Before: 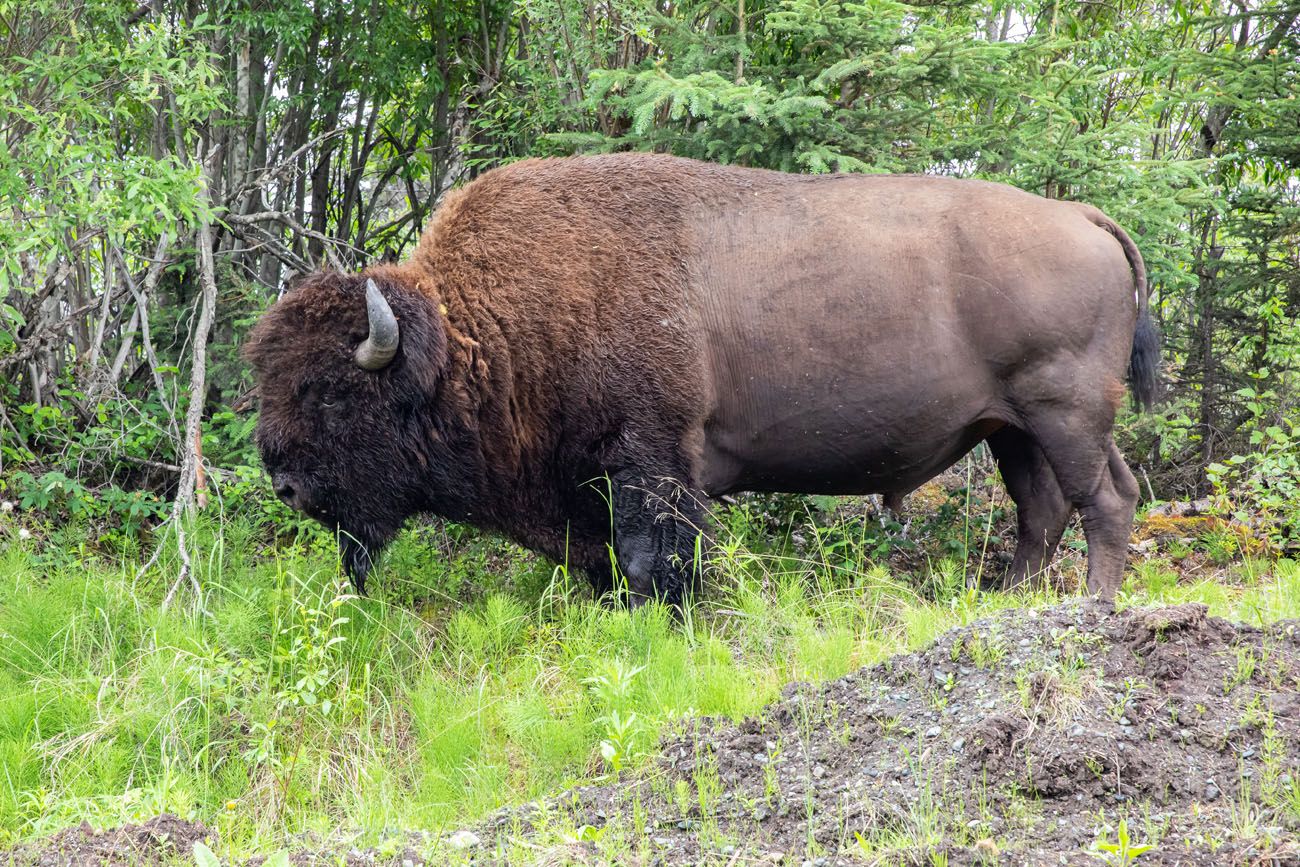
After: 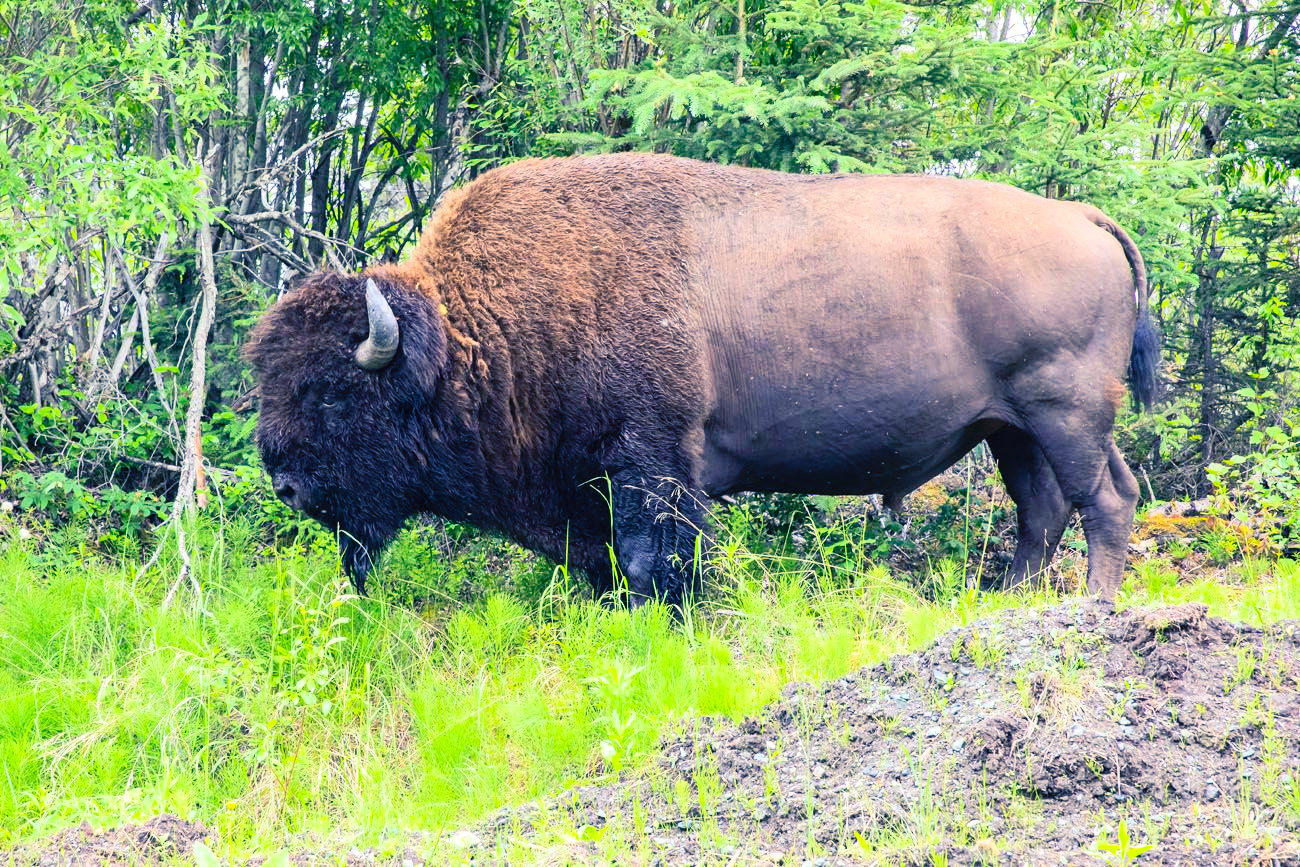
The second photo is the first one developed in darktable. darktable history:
color balance rgb: shadows lift › luminance -40.985%, shadows lift › chroma 13.799%, shadows lift › hue 257.9°, perceptual saturation grading › global saturation 0.419%
contrast brightness saturation: contrast 0.238, brightness 0.267, saturation 0.384
